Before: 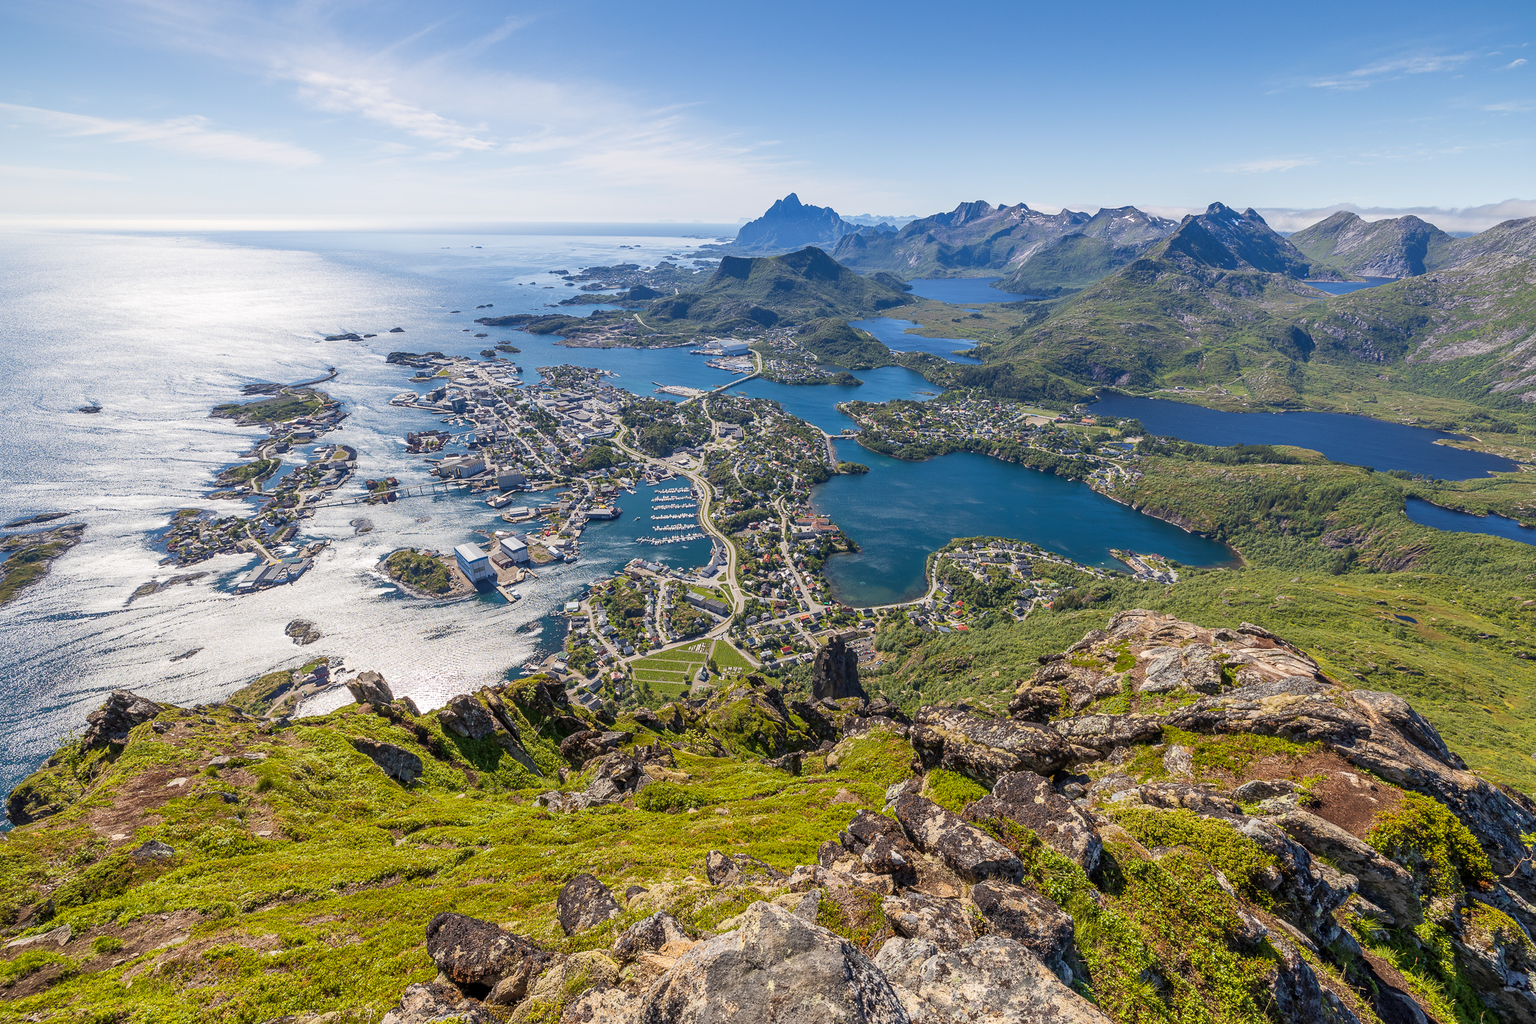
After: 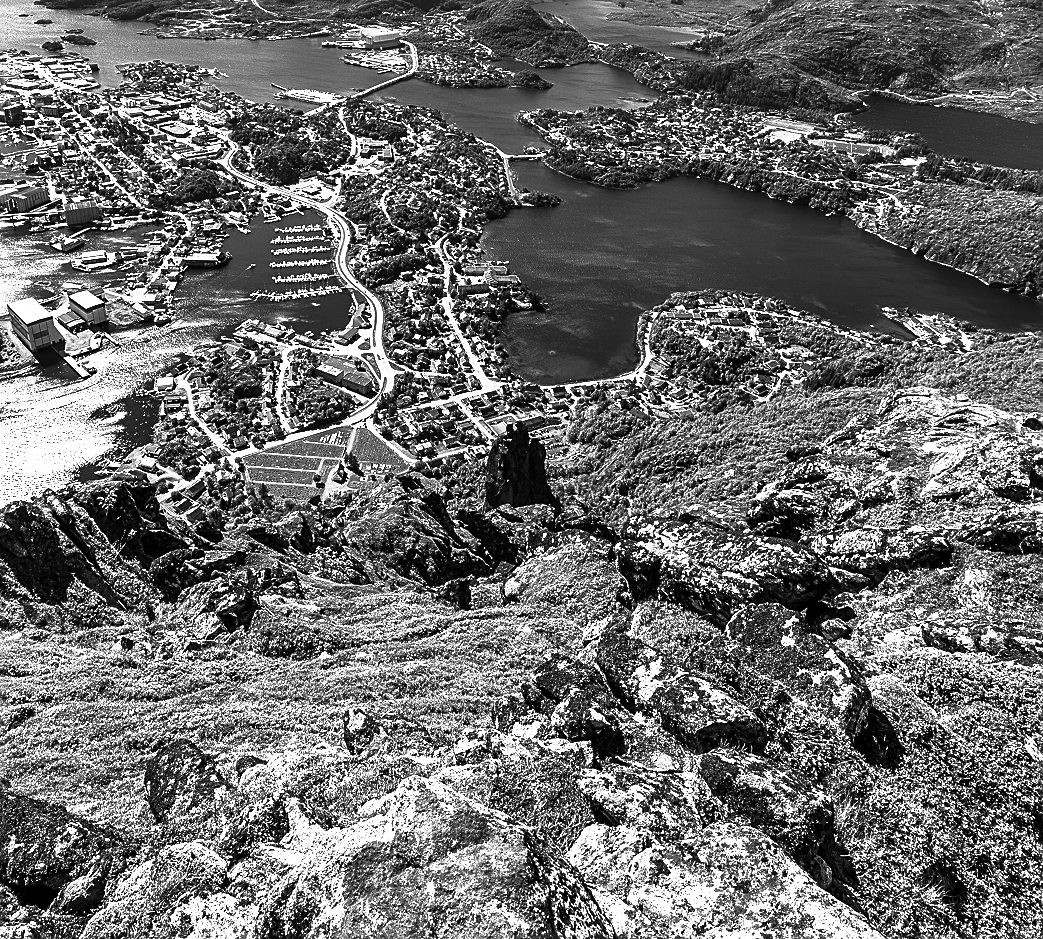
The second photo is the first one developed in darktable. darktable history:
sharpen: on, module defaults
fill light: exposure -2 EV, width 8.6
crop and rotate: left 29.237%, top 31.152%, right 19.807%
base curve: curves: ch0 [(0, 0) (0.564, 0.291) (0.802, 0.731) (1, 1)]
exposure: black level correction 0.001, exposure 0.5 EV, compensate exposure bias true, compensate highlight preservation false
contrast equalizer: octaves 7, y [[0.6 ×6], [0.55 ×6], [0 ×6], [0 ×6], [0 ×6]], mix 0.3
contrast brightness saturation: contrast 0.53, brightness 0.47, saturation -1
